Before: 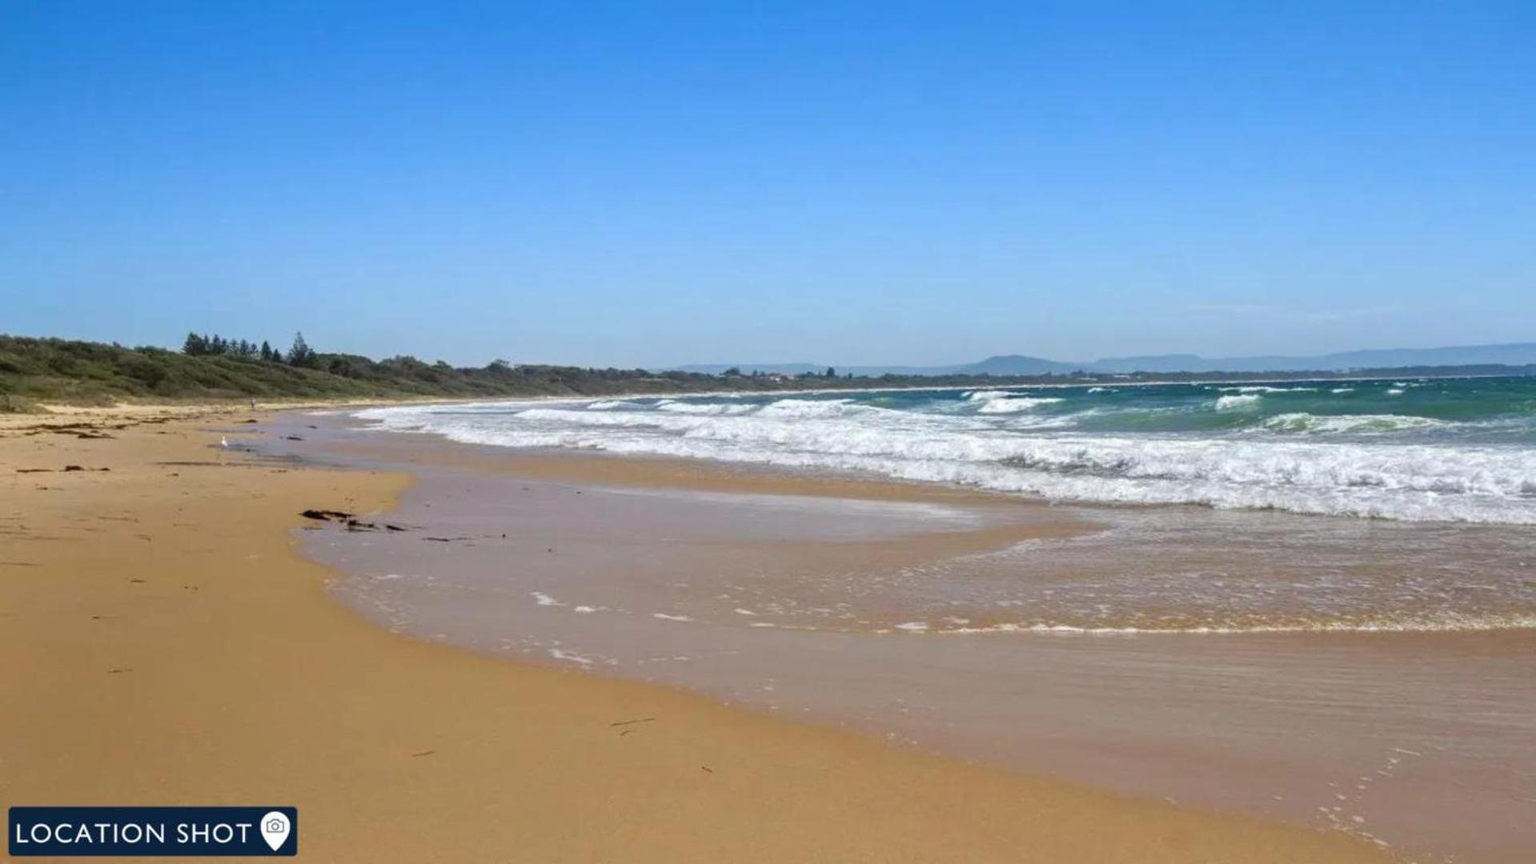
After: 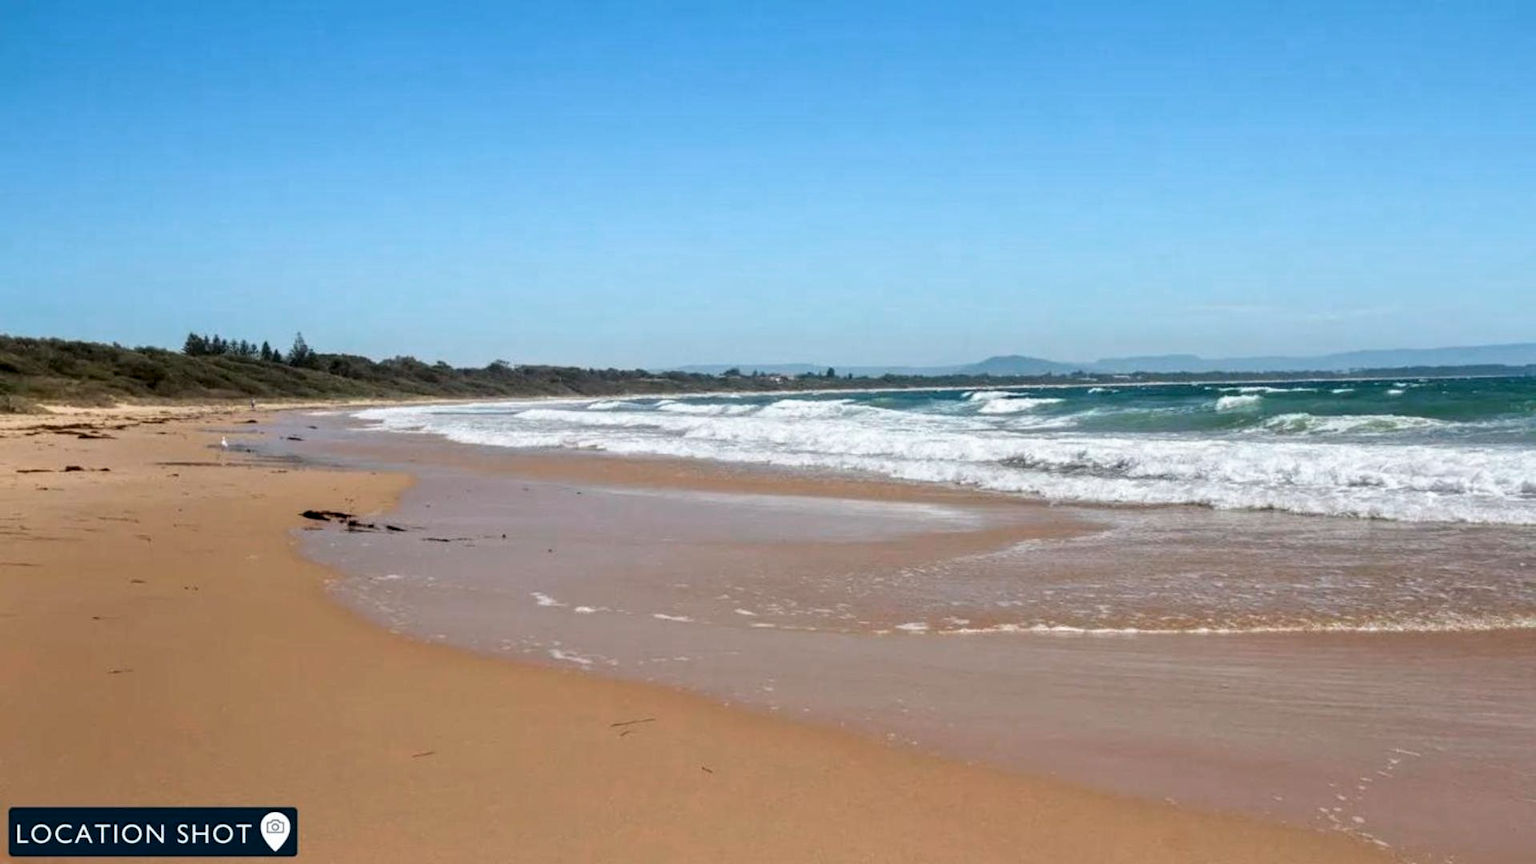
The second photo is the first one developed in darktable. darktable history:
tone curve: curves: ch0 [(0, 0) (0.003, 0.003) (0.011, 0.012) (0.025, 0.026) (0.044, 0.046) (0.069, 0.072) (0.1, 0.104) (0.136, 0.141) (0.177, 0.185) (0.224, 0.234) (0.277, 0.289) (0.335, 0.349) (0.399, 0.415) (0.468, 0.488) (0.543, 0.566) (0.623, 0.649) (0.709, 0.739) (0.801, 0.834) (0.898, 0.923) (1, 1)], preserve colors none
color look up table: target L [74.04, 65.57, 46.91, 31.69, 100, 65.59, 63.25, 57.78, 50.06, 40.54, 27.7, 53.89, 53.17, 37.24, 23.15, 24.62, 85.73, 76.38, 65.23, 64.86, 49.13, 45.72, 45.91, 24.3, 0 ×25], target a [1.295, -16.9, -36.88, -11.83, -0.001, 14.25, 15.91, 30.76, 42.65, 46.88, 13.01, 1.498, 38.94, -1.144, 17.13, 5.522, -1.247, -2.192, -27.78, -2.635, -22.21, -2.579, -8.873, -2.837, 0 ×25], target b [55.6, 41.76, 23.6, 14.83, 0.007, 50.48, 9.088, 42.26, 14.27, 25.26, 10.8, -21.17, -10.05, -38.65, -16.24, -42.73, -1.616, -2.323, -8.057, -3.291, -25.14, -2.752, -22.77, -2.785, 0 ×25], num patches 24
